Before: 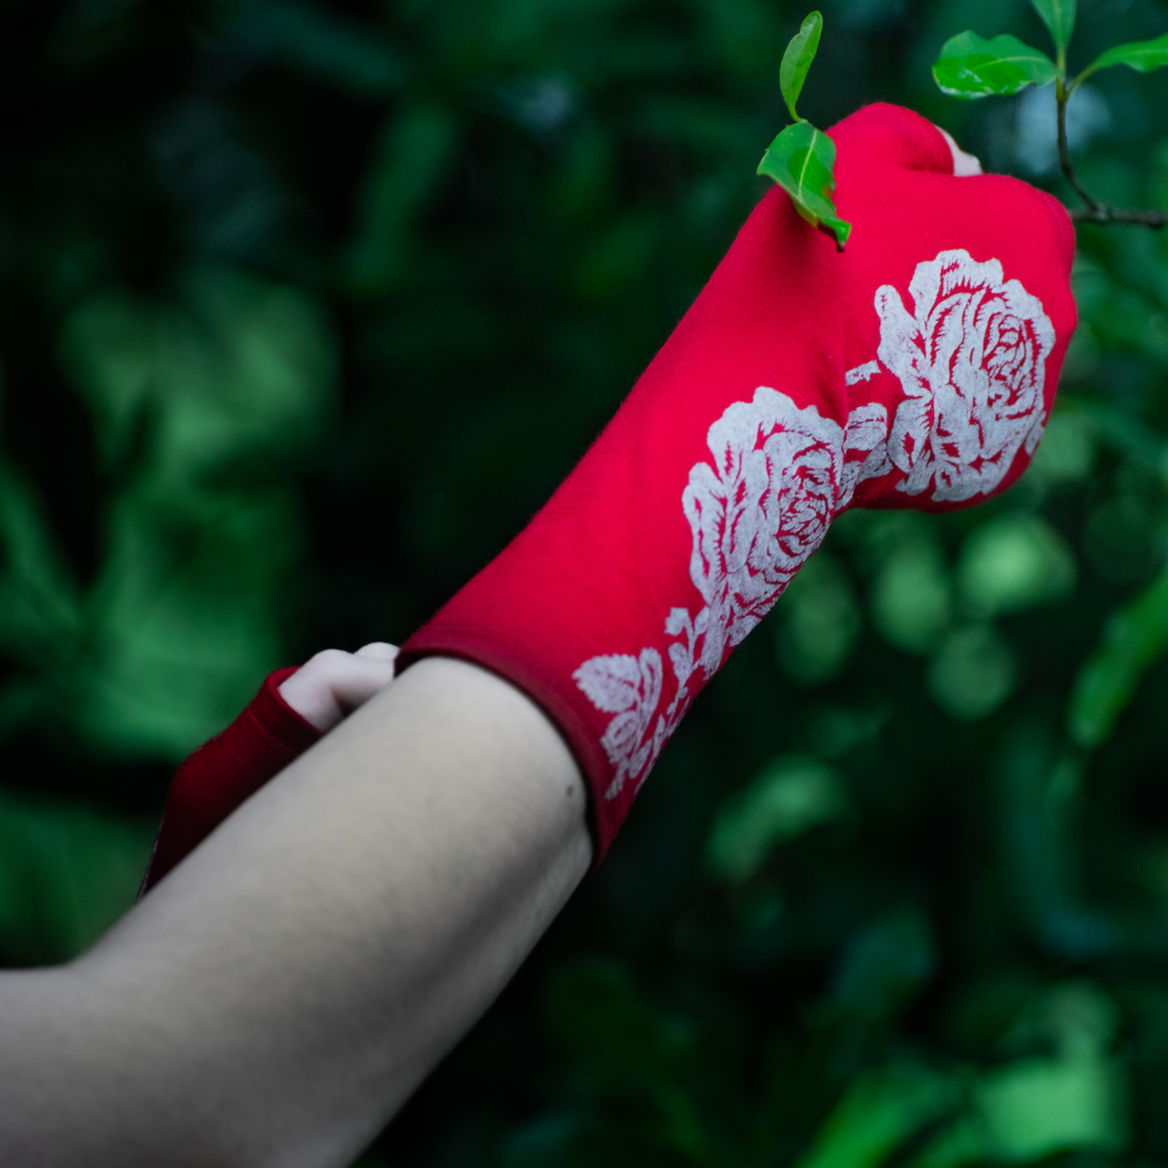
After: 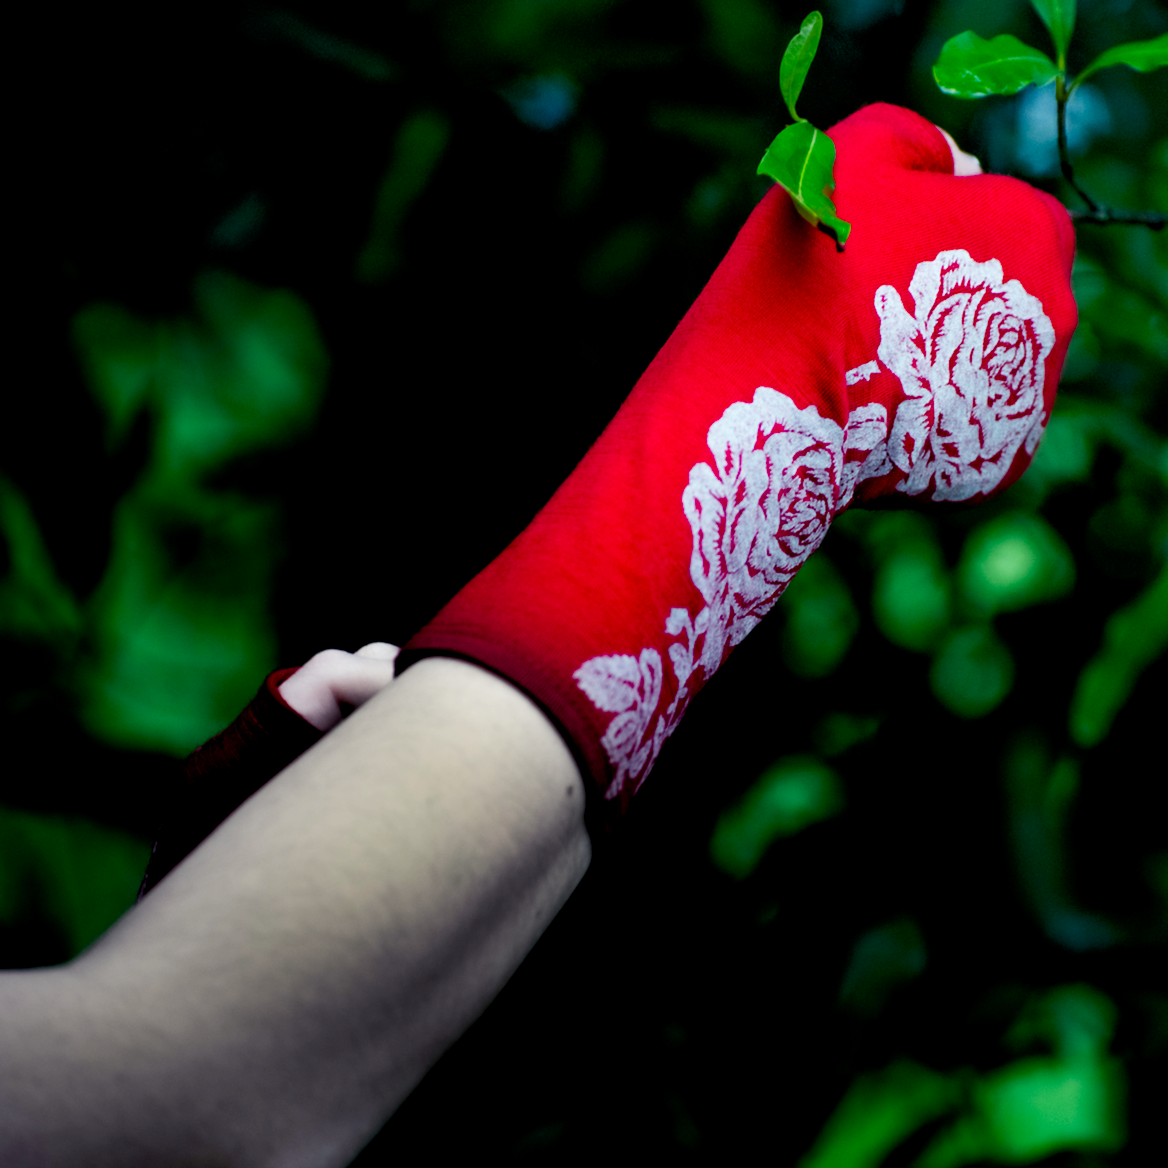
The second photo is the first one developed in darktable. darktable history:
color balance rgb: shadows lift › luminance -21.66%, shadows lift › chroma 6.57%, shadows lift › hue 270°, power › chroma 0.68%, power › hue 60°, highlights gain › luminance 6.08%, highlights gain › chroma 1.33%, highlights gain › hue 90°, global offset › luminance -0.87%, perceptual saturation grading › global saturation 26.86%, perceptual saturation grading › highlights -28.39%, perceptual saturation grading › mid-tones 15.22%, perceptual saturation grading › shadows 33.98%, perceptual brilliance grading › highlights 10%, perceptual brilliance grading › mid-tones 5%
color balance: mode lift, gamma, gain (sRGB), lift [0.97, 1, 1, 1], gamma [1.03, 1, 1, 1]
